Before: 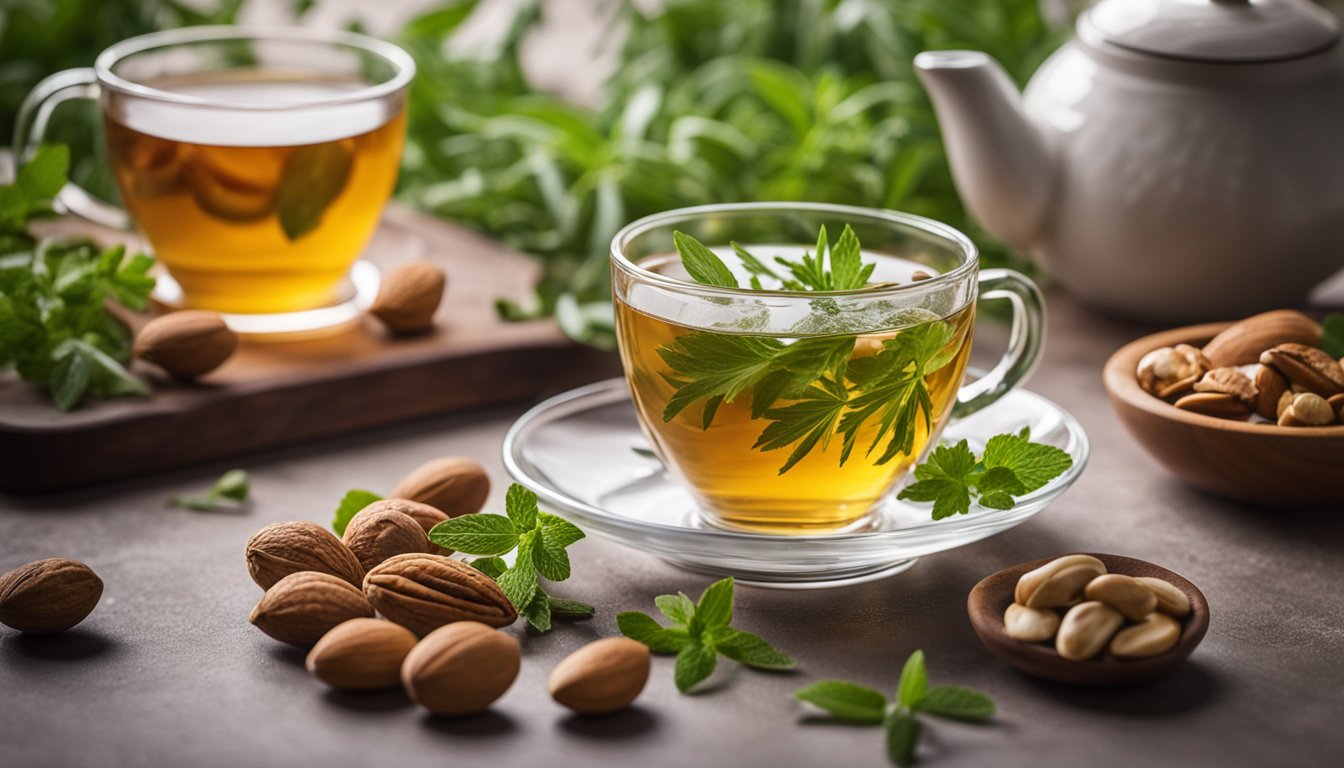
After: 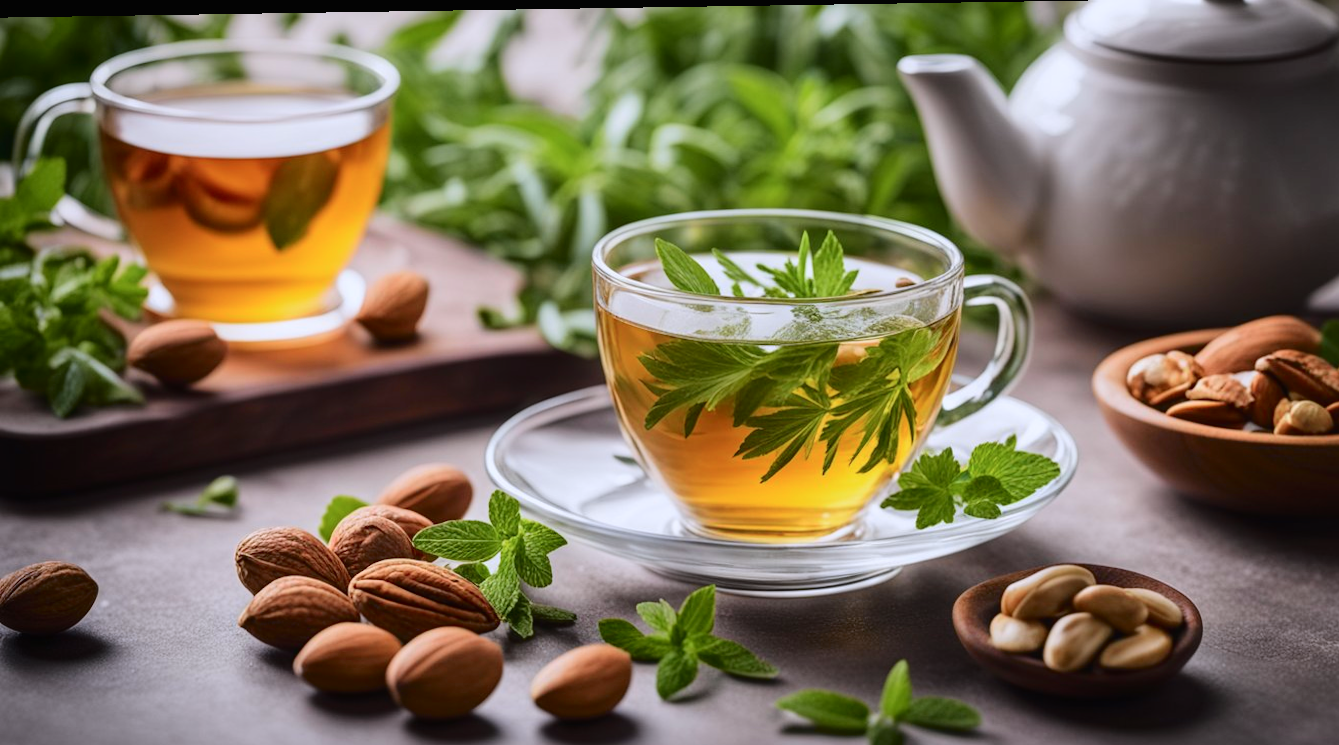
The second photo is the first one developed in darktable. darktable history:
color calibration: illuminant as shot in camera, x 0.358, y 0.373, temperature 4628.91 K
tone curve: curves: ch0 [(0, 0.008) (0.046, 0.032) (0.151, 0.108) (0.367, 0.379) (0.496, 0.526) (0.771, 0.786) (0.857, 0.85) (1, 0.965)]; ch1 [(0, 0) (0.248, 0.252) (0.388, 0.383) (0.482, 0.478) (0.499, 0.499) (0.518, 0.518) (0.544, 0.552) (0.585, 0.617) (0.683, 0.735) (0.823, 0.894) (1, 1)]; ch2 [(0, 0) (0.302, 0.284) (0.427, 0.417) (0.473, 0.47) (0.503, 0.503) (0.523, 0.518) (0.55, 0.563) (0.624, 0.643) (0.753, 0.764) (1, 1)], color space Lab, independent channels, preserve colors none
rotate and perspective: lens shift (horizontal) -0.055, automatic cropping off
crop: top 0.448%, right 0.264%, bottom 5.045%
